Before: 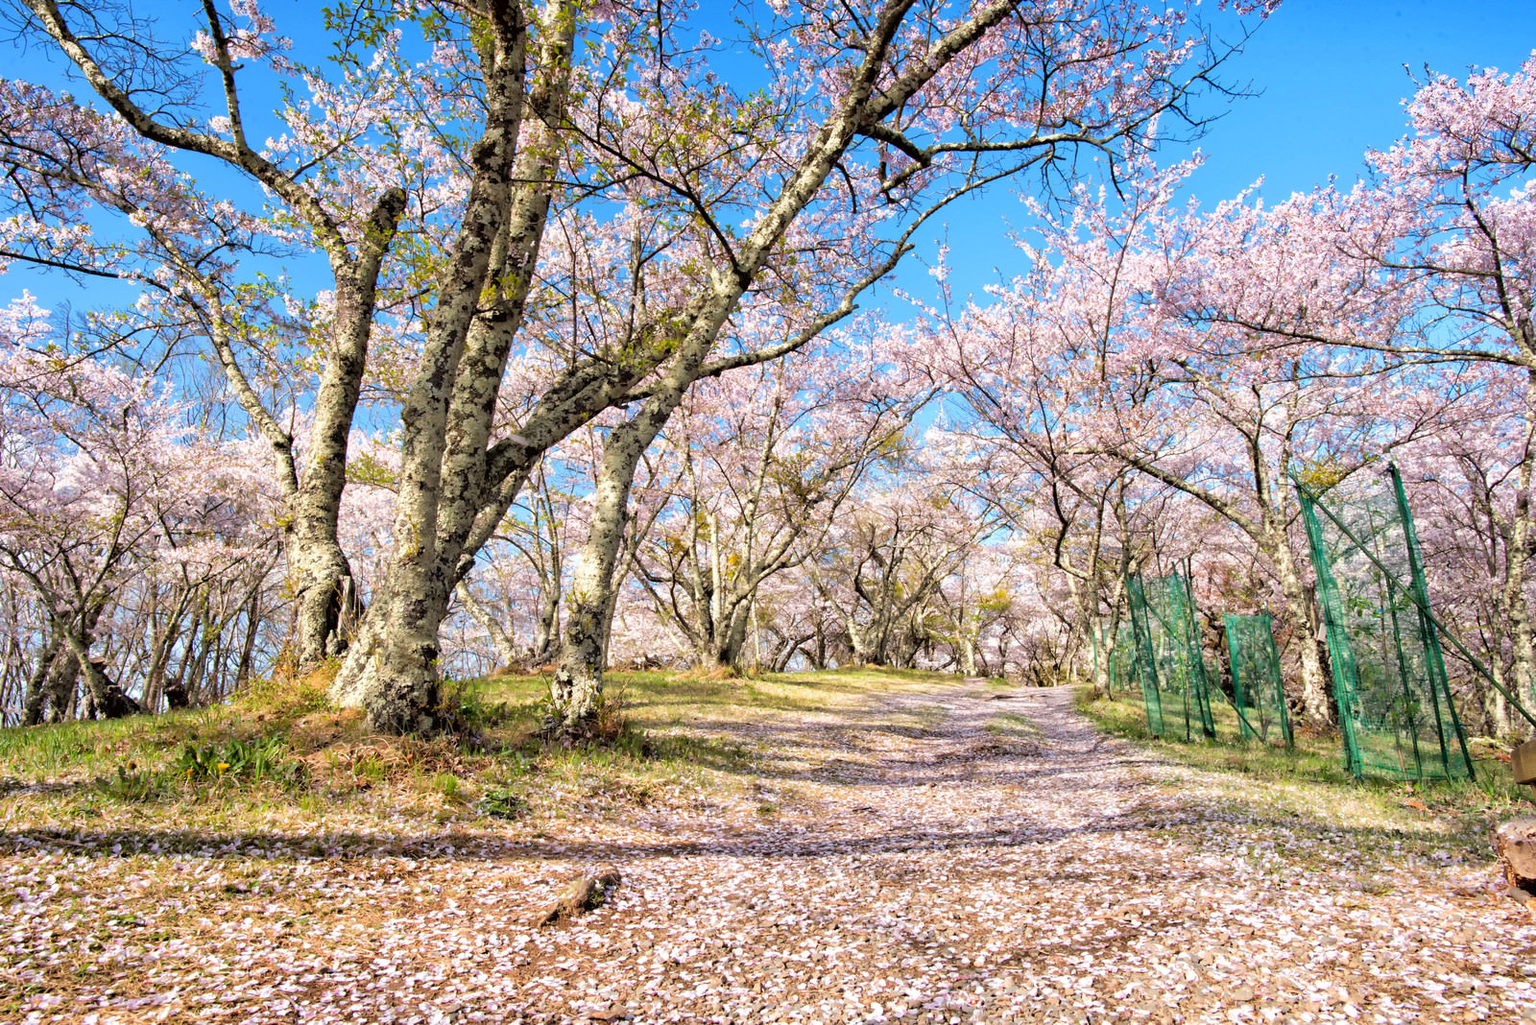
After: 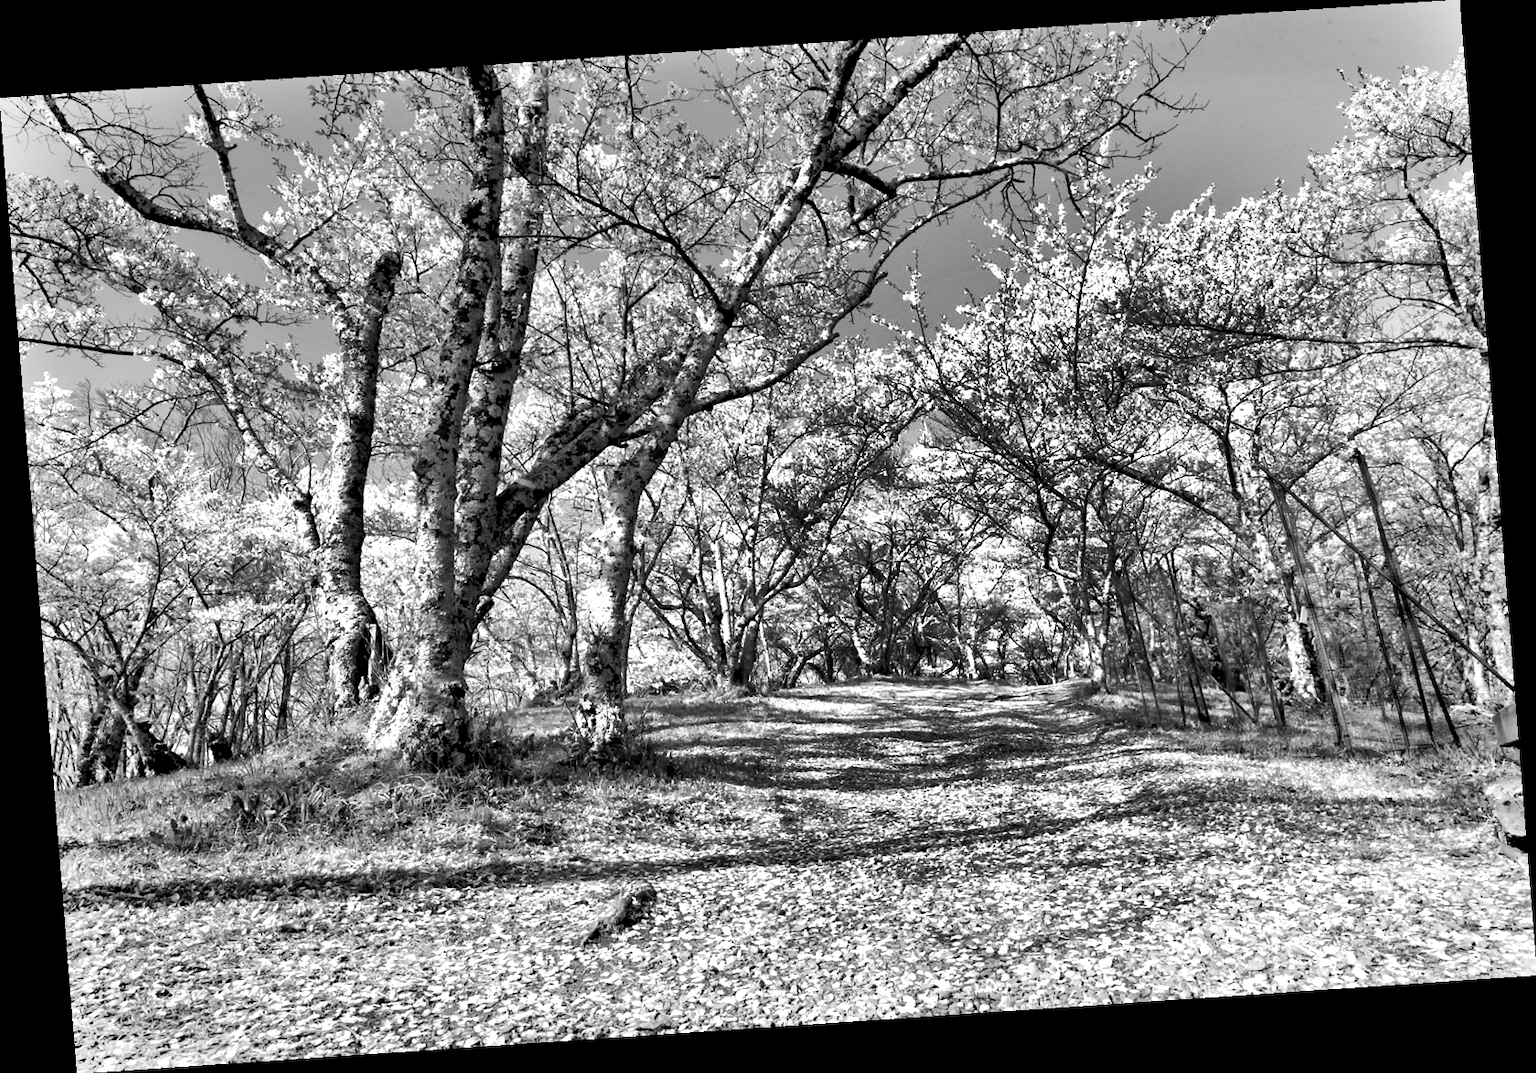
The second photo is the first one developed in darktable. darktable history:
white balance: red 1.045, blue 0.932
shadows and highlights: radius 123.98, shadows 100, white point adjustment -3, highlights -100, highlights color adjustment 89.84%, soften with gaussian
exposure: black level correction 0.006, exposure -0.226 EV, compensate highlight preservation false
monochrome: size 3.1
rotate and perspective: rotation -4.2°, shear 0.006, automatic cropping off
color balance rgb: global offset › luminance -0.37%, perceptual saturation grading › highlights -17.77%, perceptual saturation grading › mid-tones 33.1%, perceptual saturation grading › shadows 50.52%, perceptual brilliance grading › highlights 20%, perceptual brilliance grading › mid-tones 20%, perceptual brilliance grading › shadows -20%, global vibrance 50%
